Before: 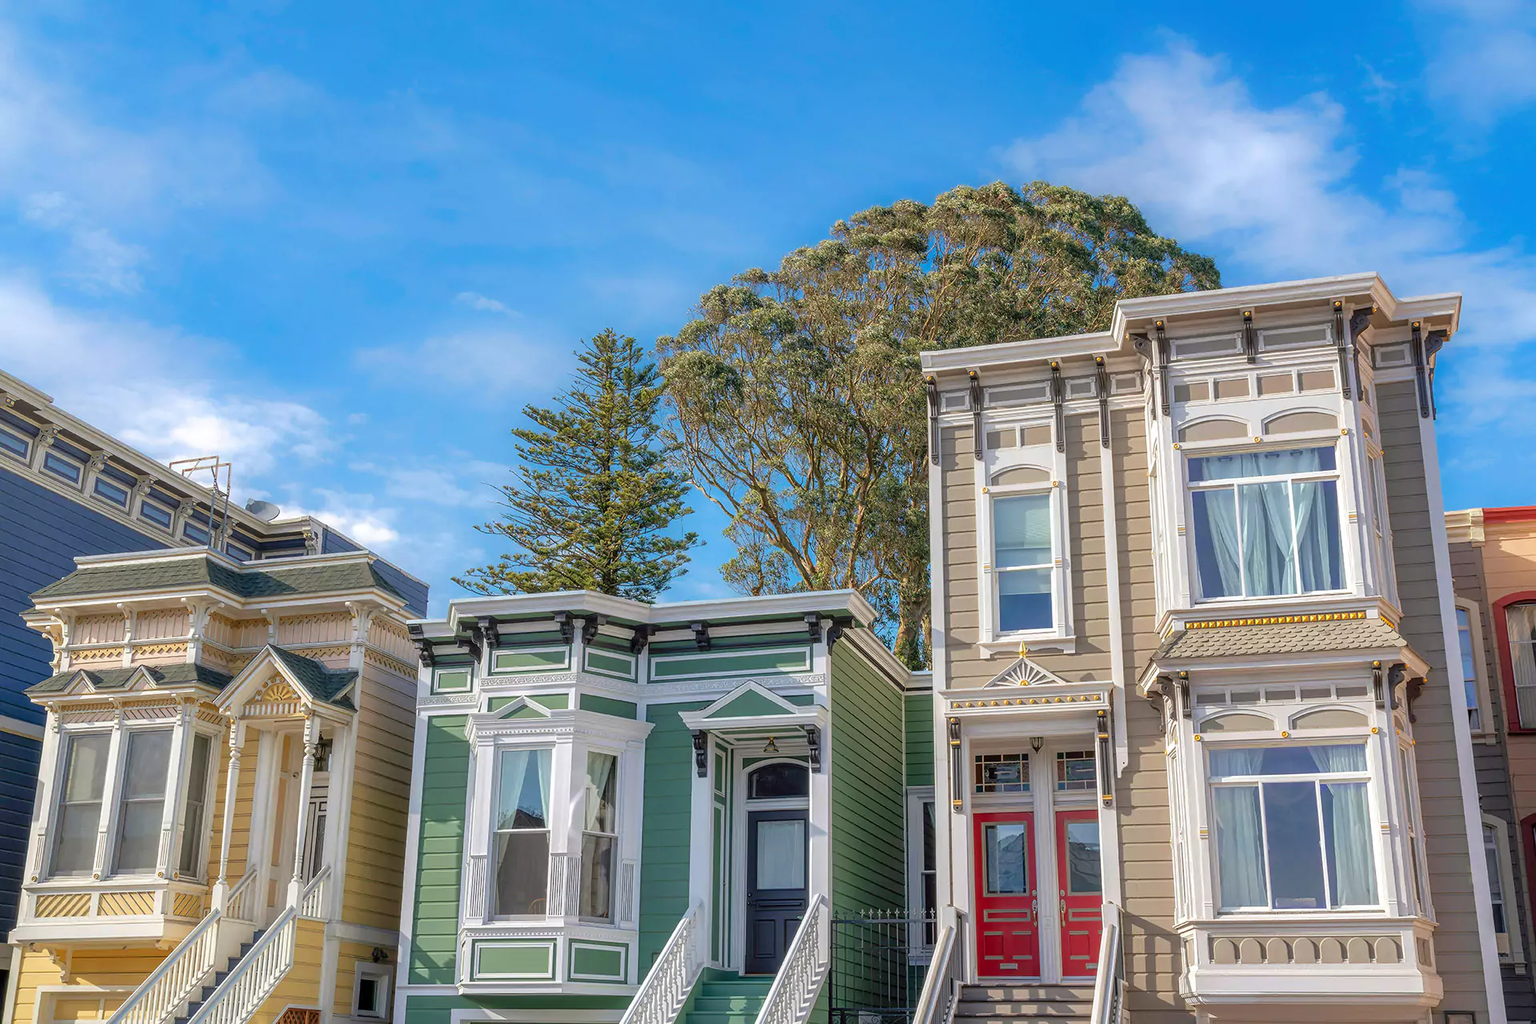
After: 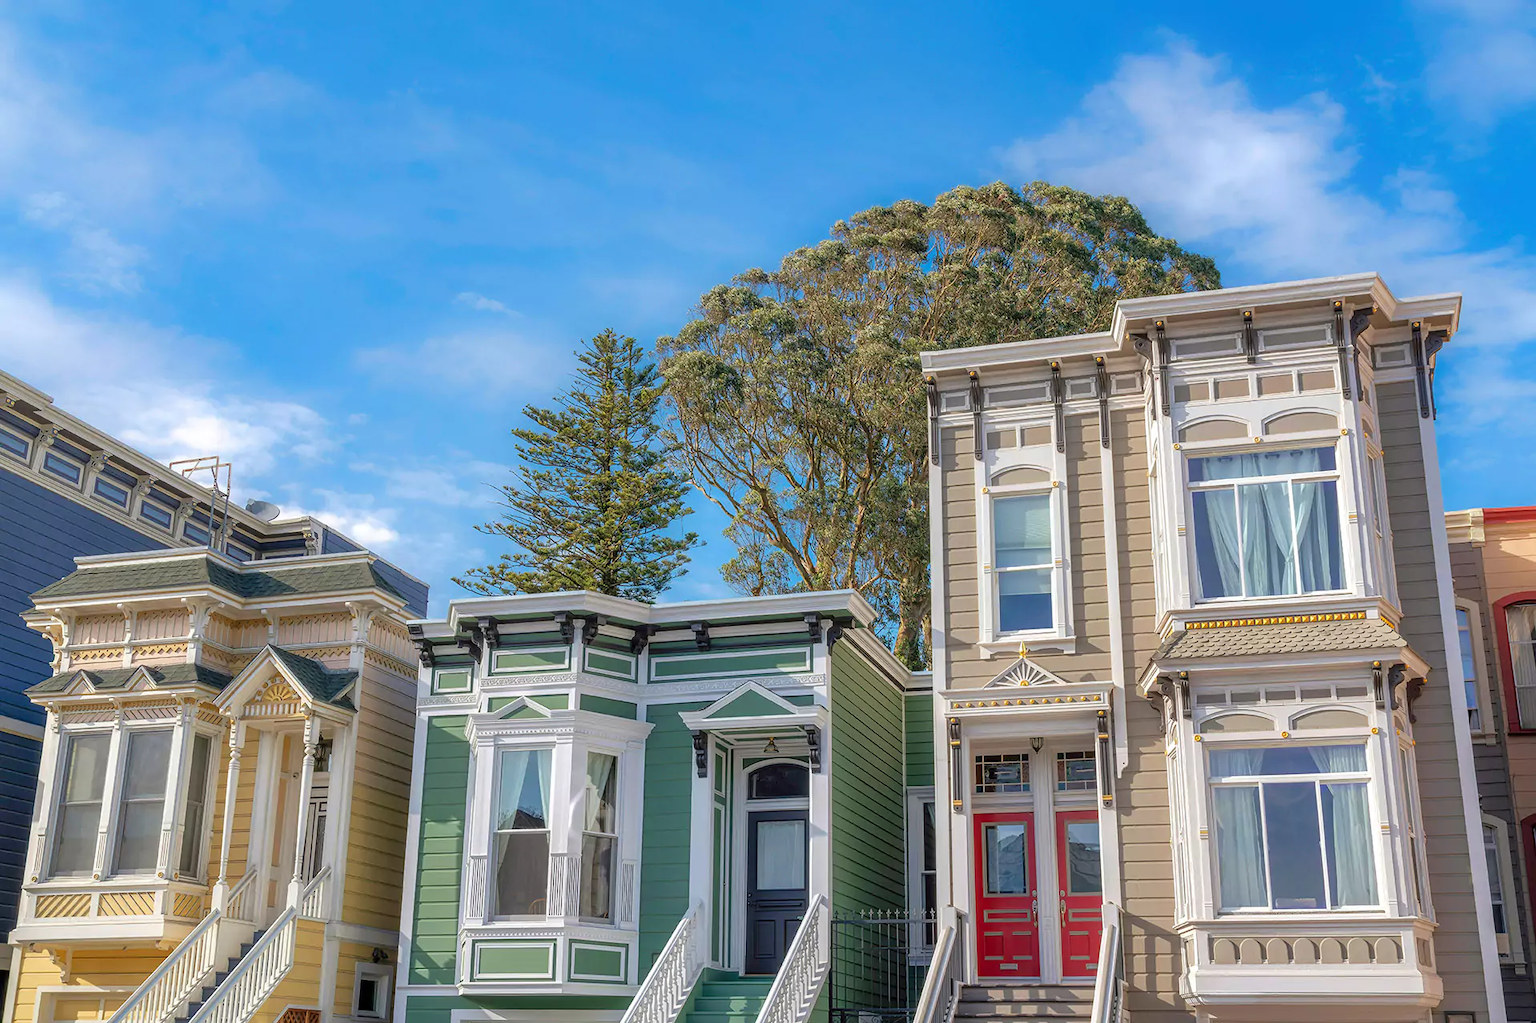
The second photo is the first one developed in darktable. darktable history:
crop: bottom 0.066%
